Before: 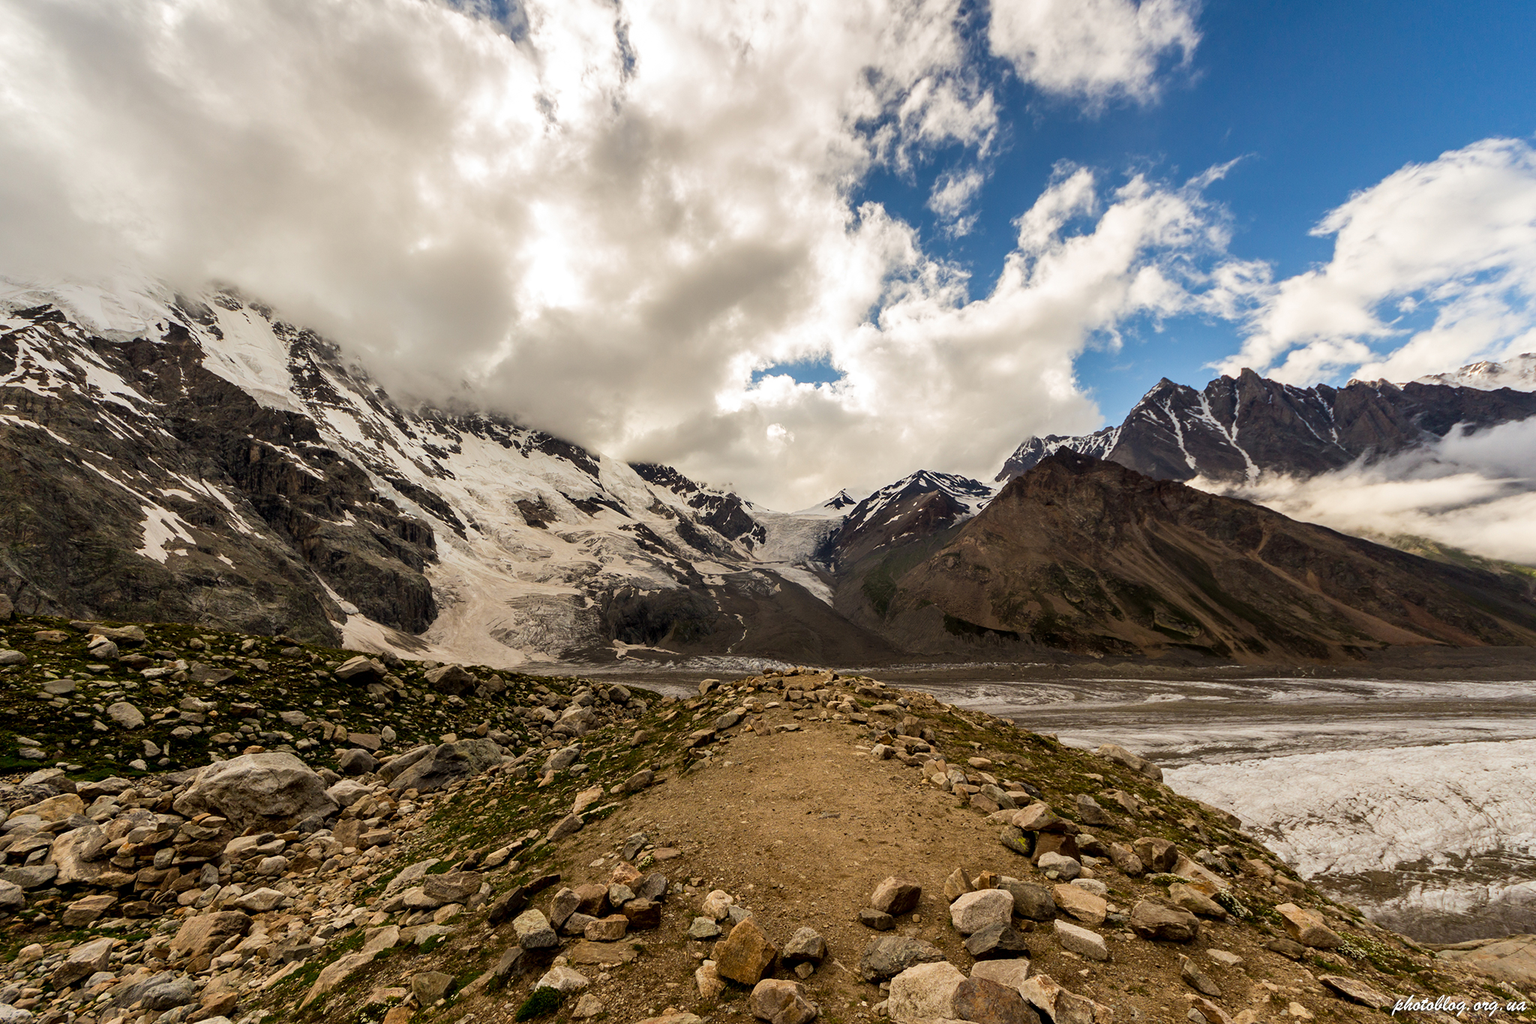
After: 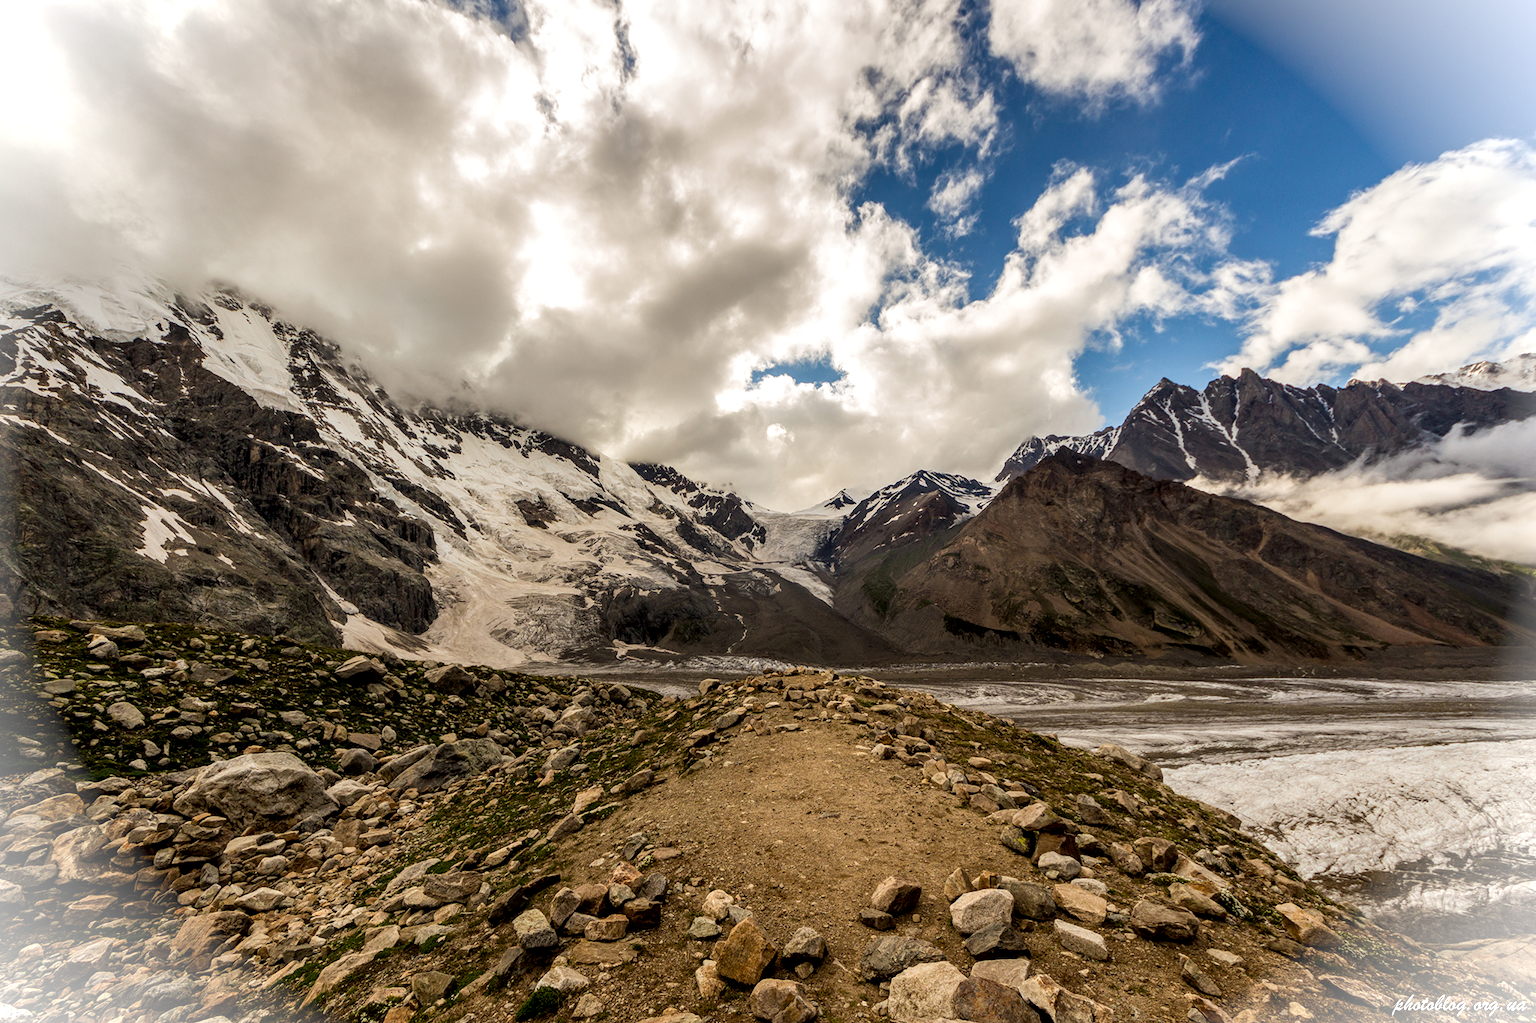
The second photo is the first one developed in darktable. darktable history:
local contrast: detail 130%
vignetting: fall-off start 97.15%, brightness 0.987, saturation -0.491, width/height ratio 1.18
